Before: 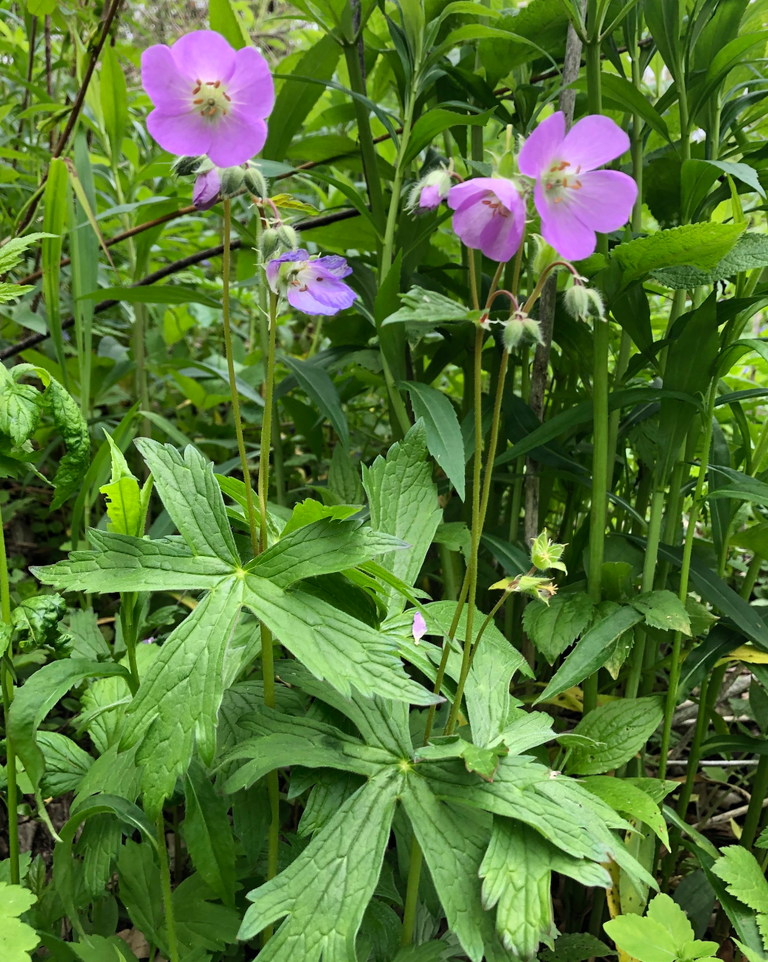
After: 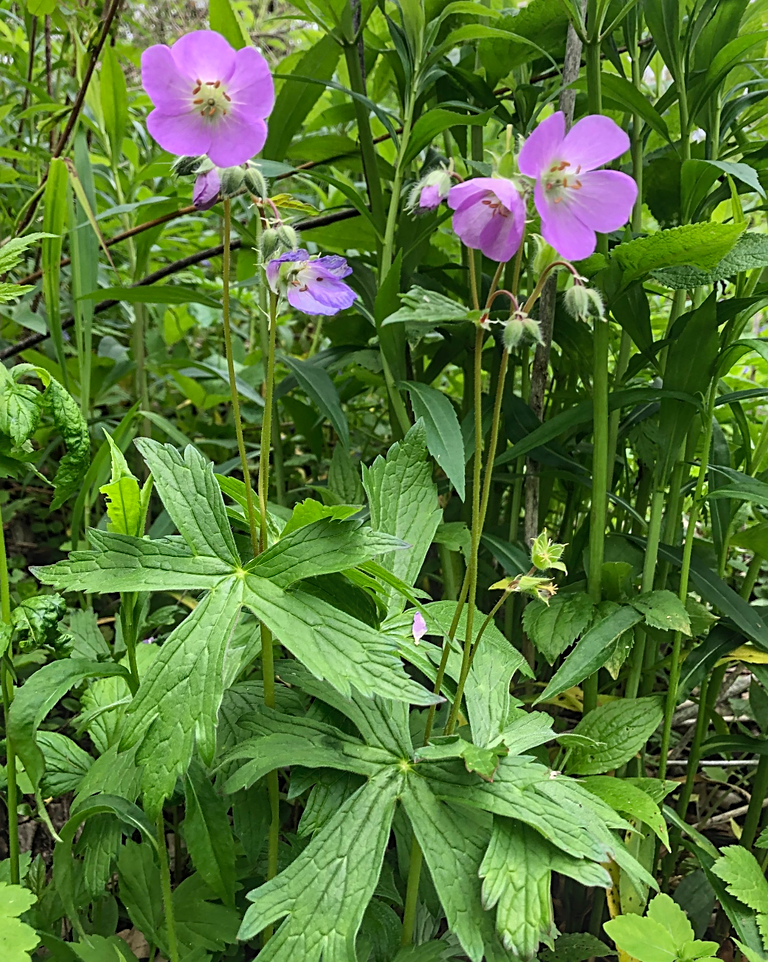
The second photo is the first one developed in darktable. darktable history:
sharpen: amount 0.495
local contrast: detail 110%
